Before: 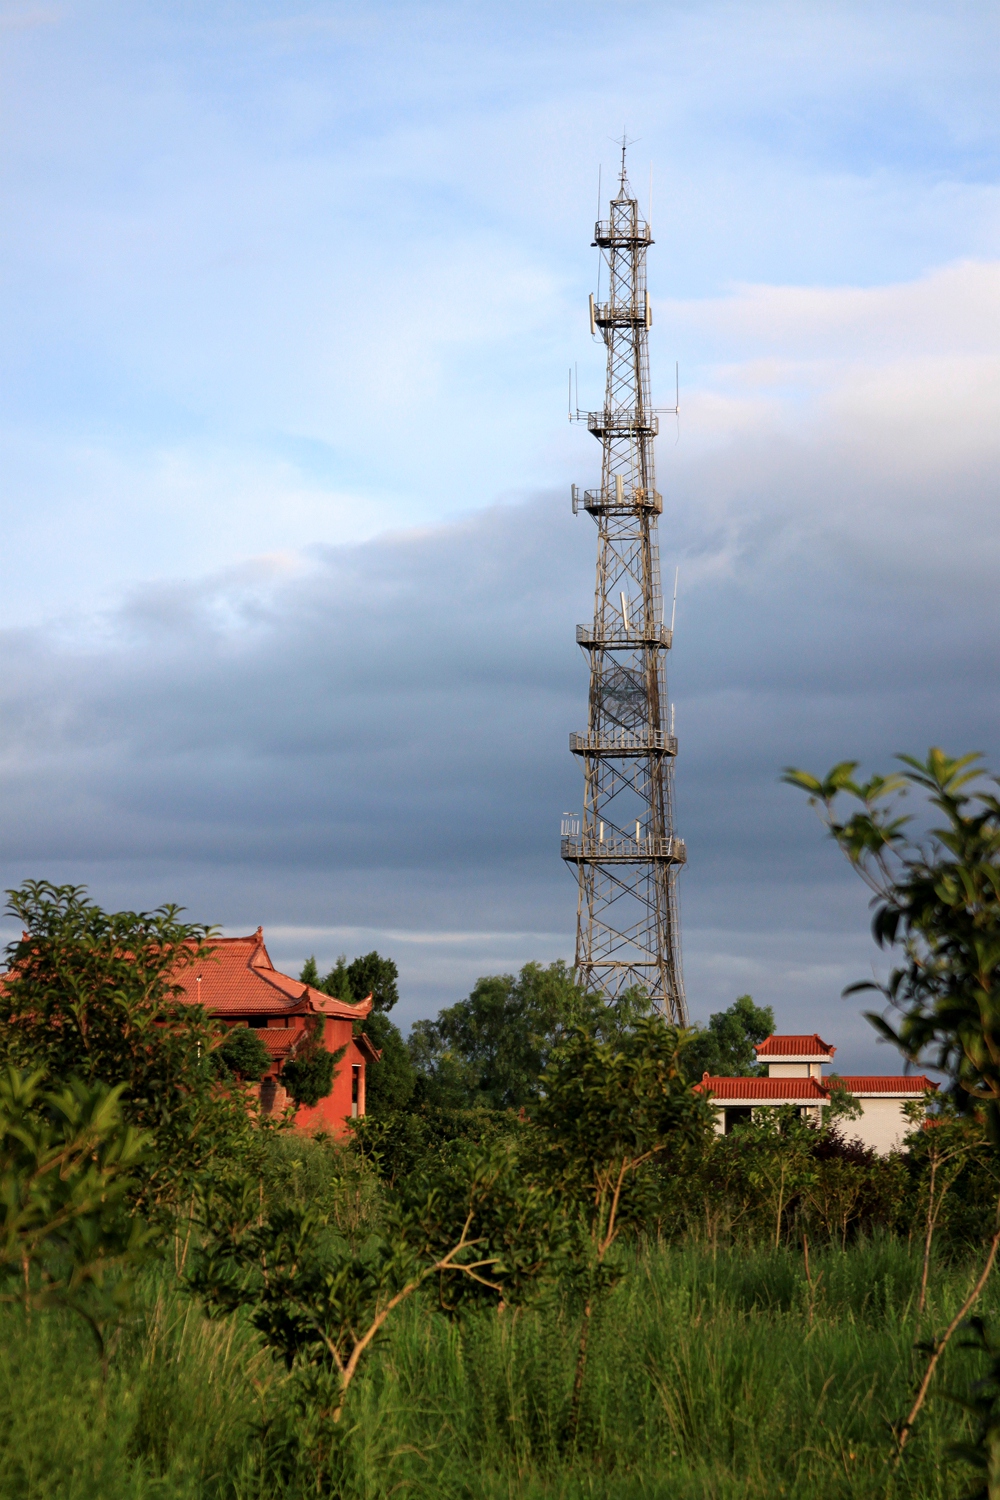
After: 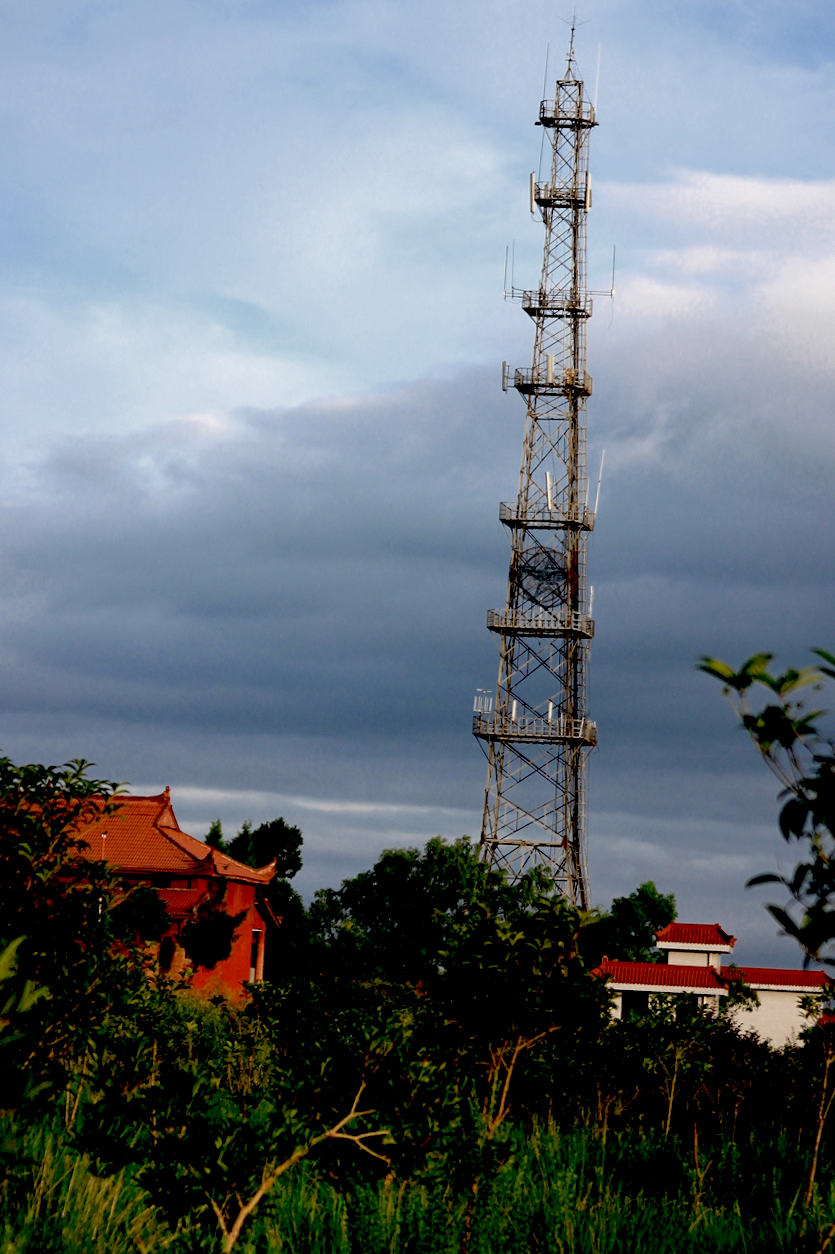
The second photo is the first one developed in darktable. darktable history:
exposure: black level correction 0.055, exposure -0.038 EV, compensate highlight preservation false
crop and rotate: angle -3.08°, left 5.095%, top 5.182%, right 4.78%, bottom 4.587%
color zones: curves: ch0 [(0, 0.5) (0.125, 0.4) (0.25, 0.5) (0.375, 0.4) (0.5, 0.4) (0.625, 0.35) (0.75, 0.35) (0.875, 0.5)]; ch1 [(0, 0.35) (0.125, 0.45) (0.25, 0.35) (0.375, 0.35) (0.5, 0.35) (0.625, 0.35) (0.75, 0.45) (0.875, 0.35)]; ch2 [(0, 0.6) (0.125, 0.5) (0.25, 0.5) (0.375, 0.6) (0.5, 0.6) (0.625, 0.5) (0.75, 0.5) (0.875, 0.5)]
